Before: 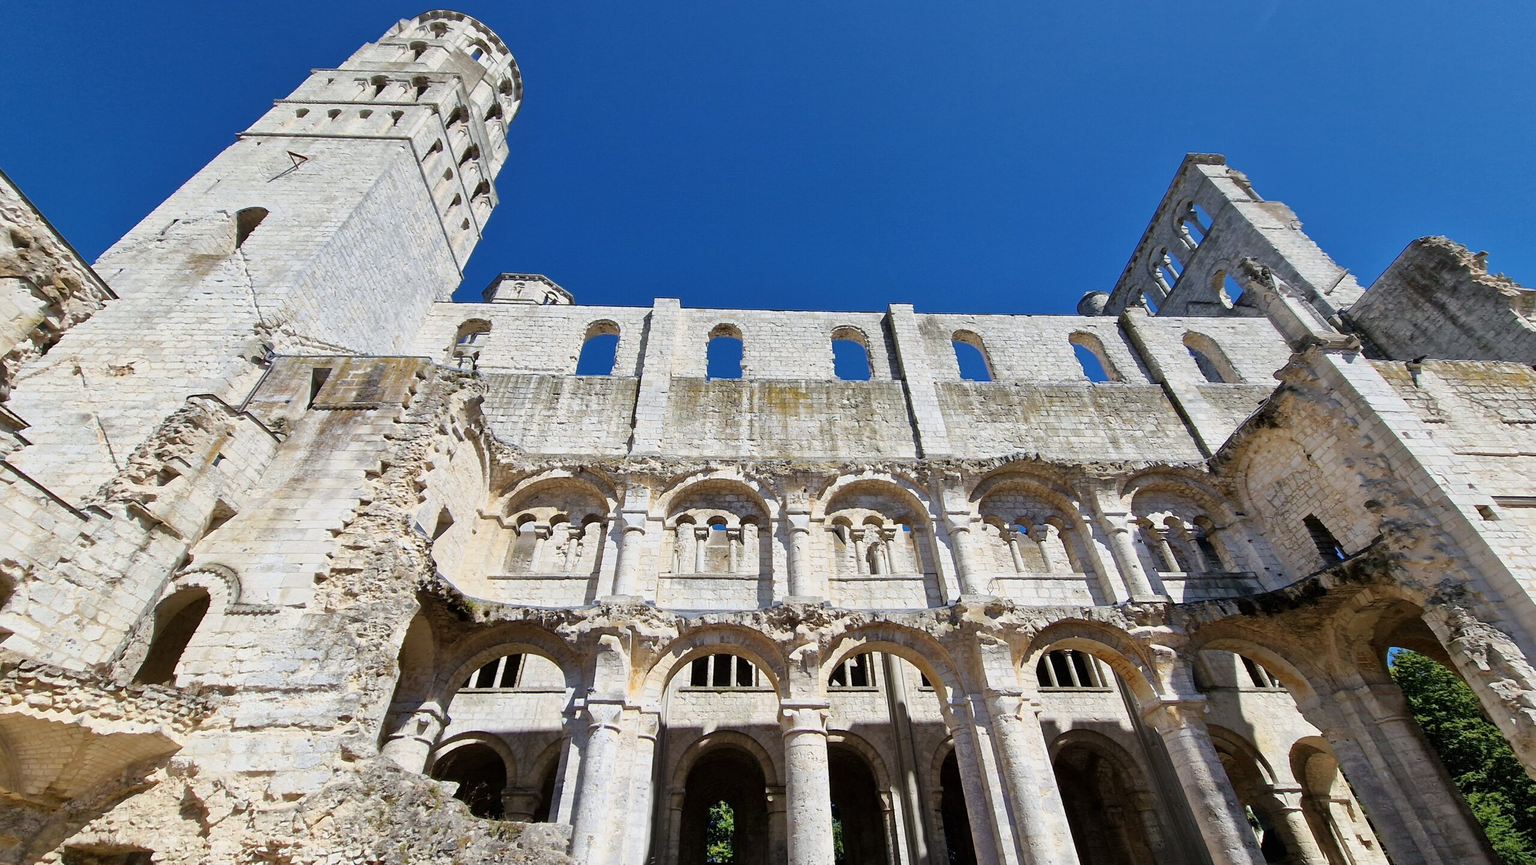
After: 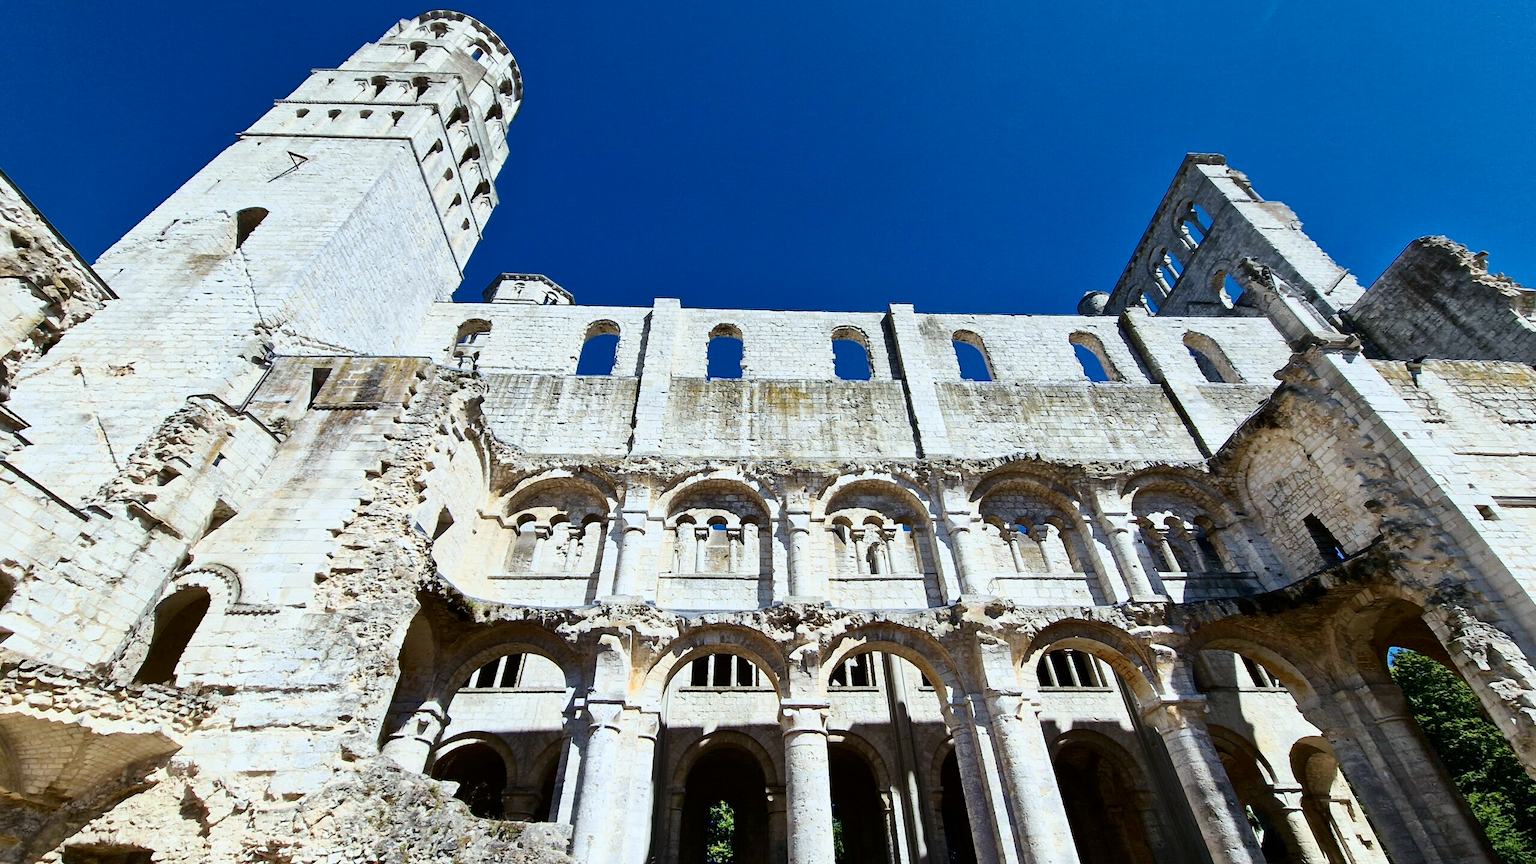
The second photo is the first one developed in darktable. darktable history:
contrast brightness saturation: contrast 0.28
color calibration: output R [1.003, 0.027, -0.041, 0], output G [-0.018, 1.043, -0.038, 0], output B [0.071, -0.086, 1.017, 0], illuminant as shot in camera, x 0.359, y 0.362, temperature 4570.54 K
